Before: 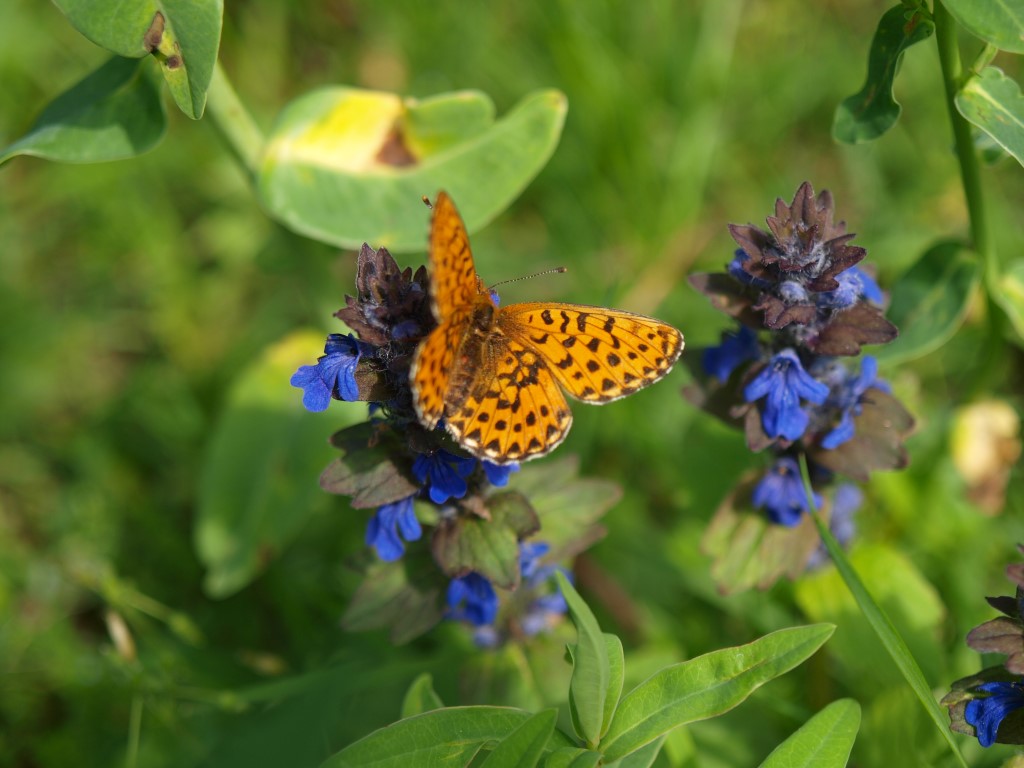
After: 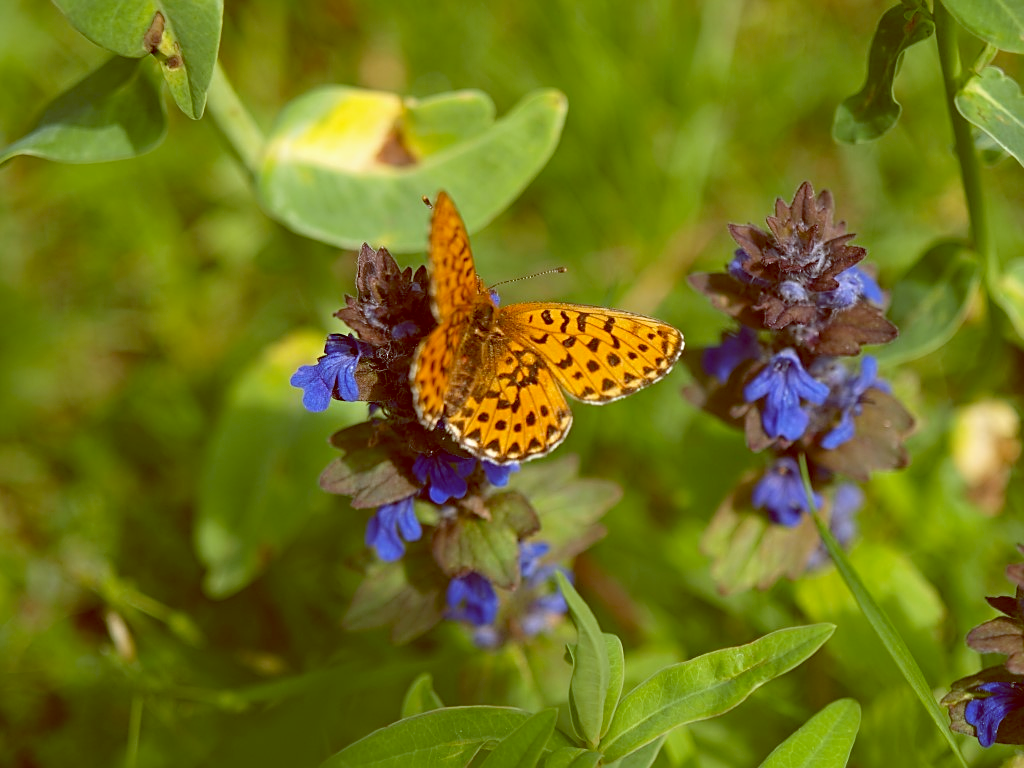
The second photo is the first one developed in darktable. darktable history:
sharpen: on, module defaults
color balance: lift [1, 1.011, 0.999, 0.989], gamma [1.109, 1.045, 1.039, 0.955], gain [0.917, 0.936, 0.952, 1.064], contrast 2.32%, contrast fulcrum 19%, output saturation 101%
